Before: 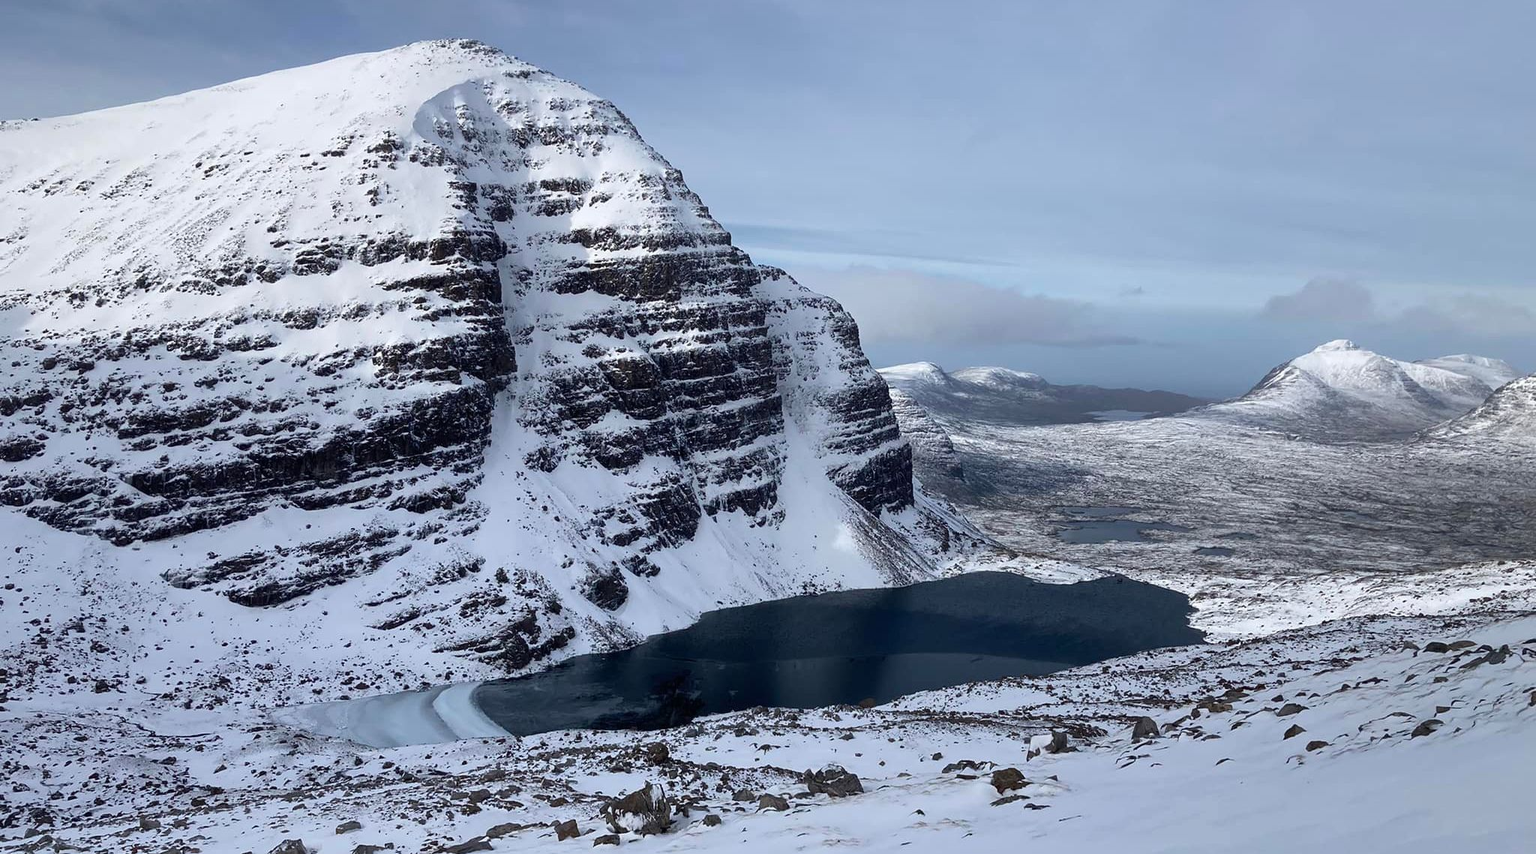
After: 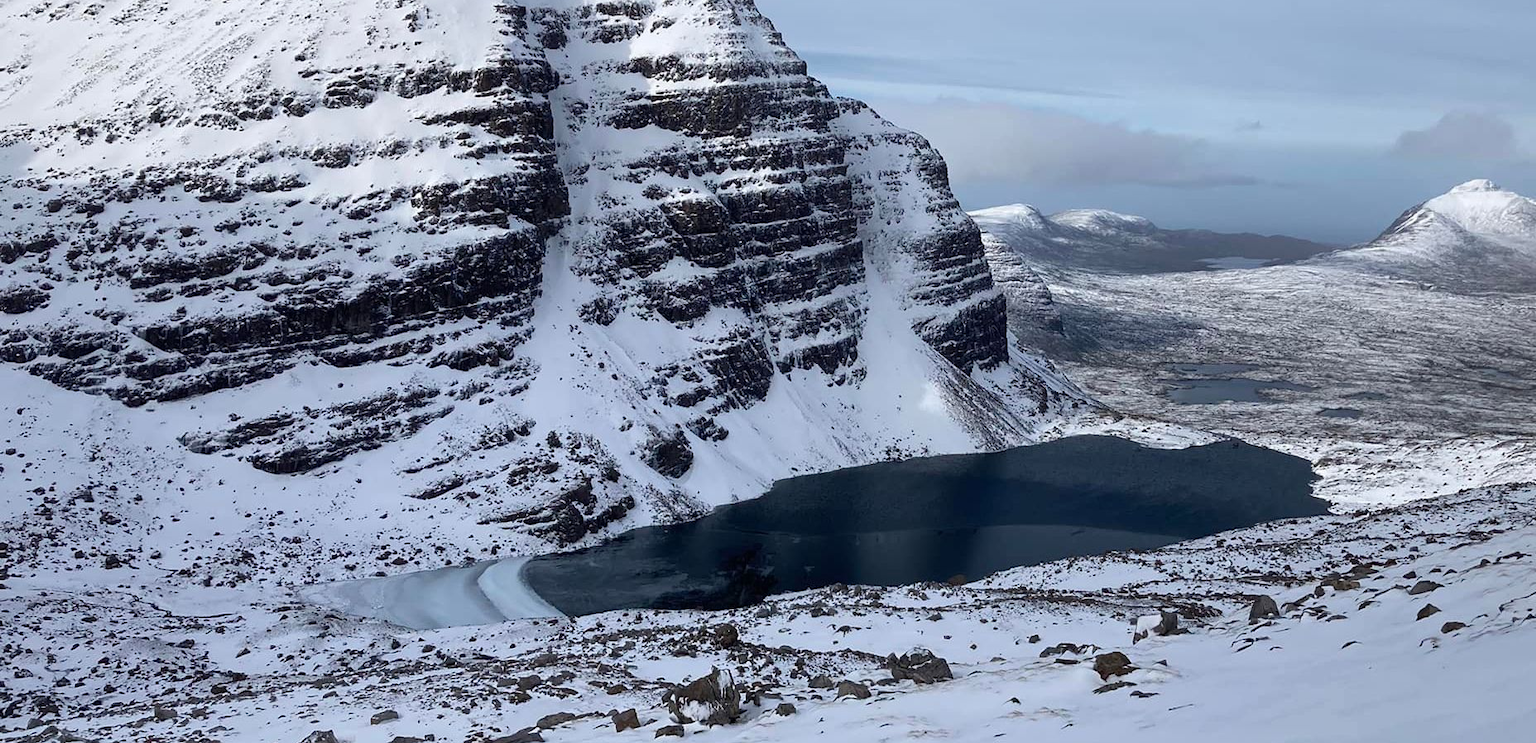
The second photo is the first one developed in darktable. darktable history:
crop: top 20.784%, right 9.326%, bottom 0.288%
